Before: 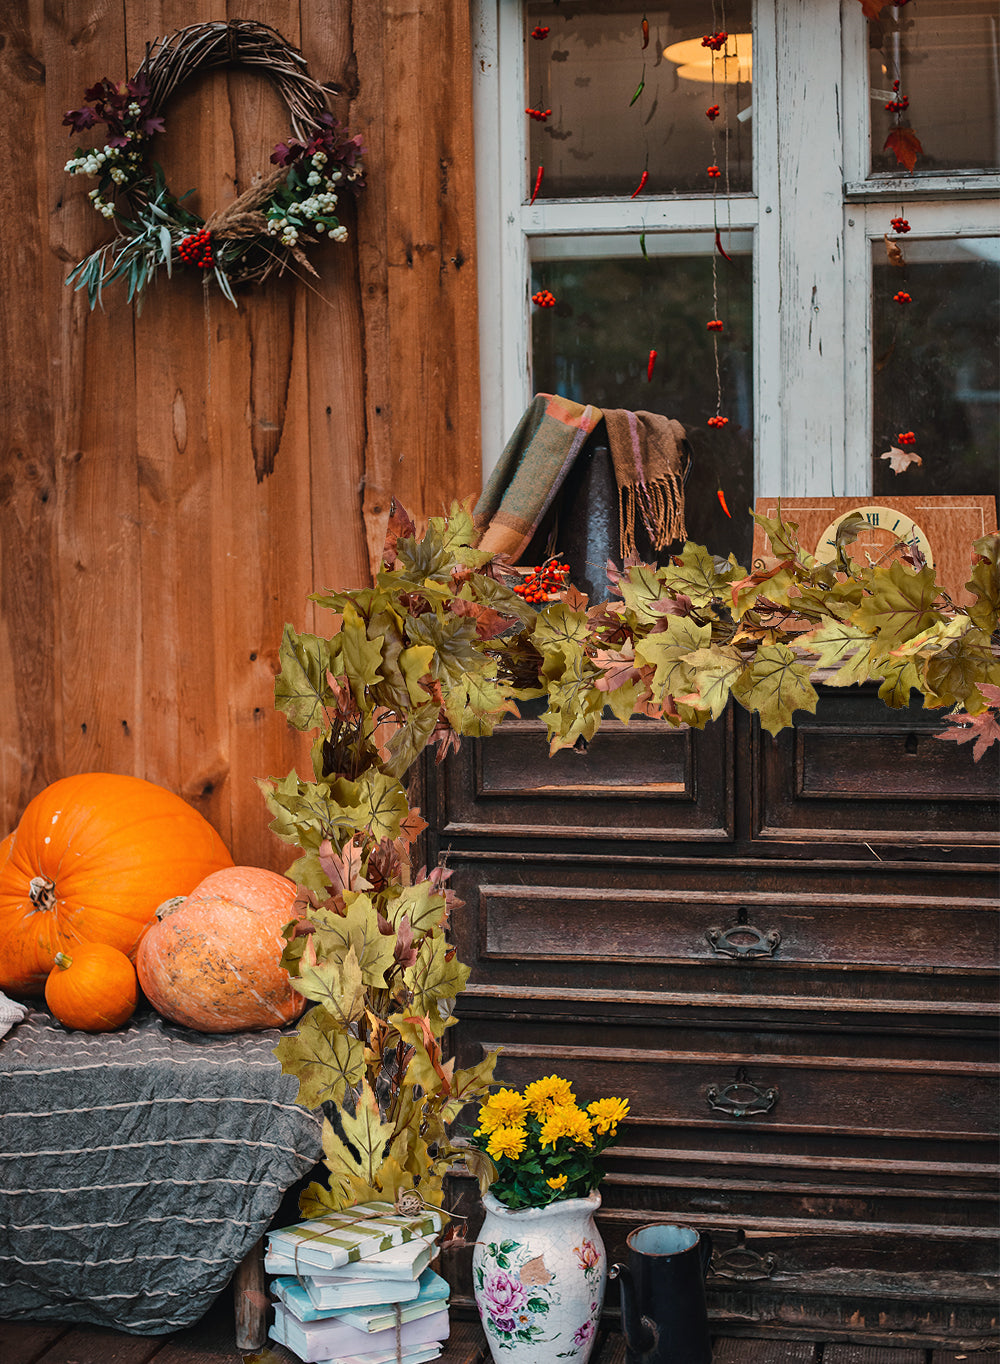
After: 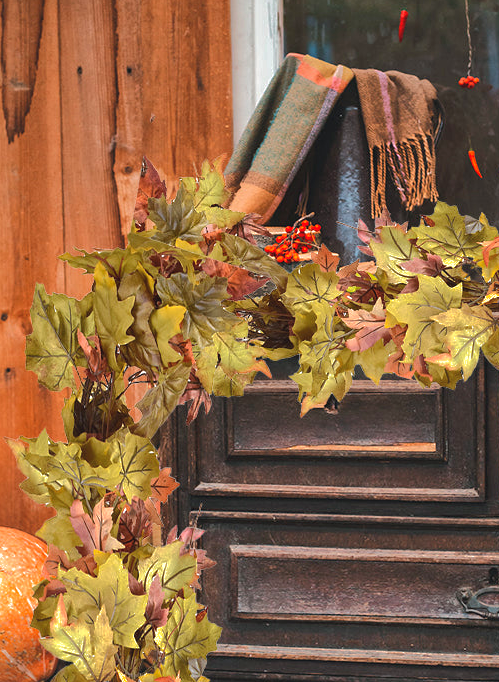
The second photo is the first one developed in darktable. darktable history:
exposure: black level correction -0.002, exposure 0.708 EV, compensate exposure bias true, compensate highlight preservation false
shadows and highlights: shadows 40, highlights -60
crop: left 25%, top 25%, right 25%, bottom 25%
